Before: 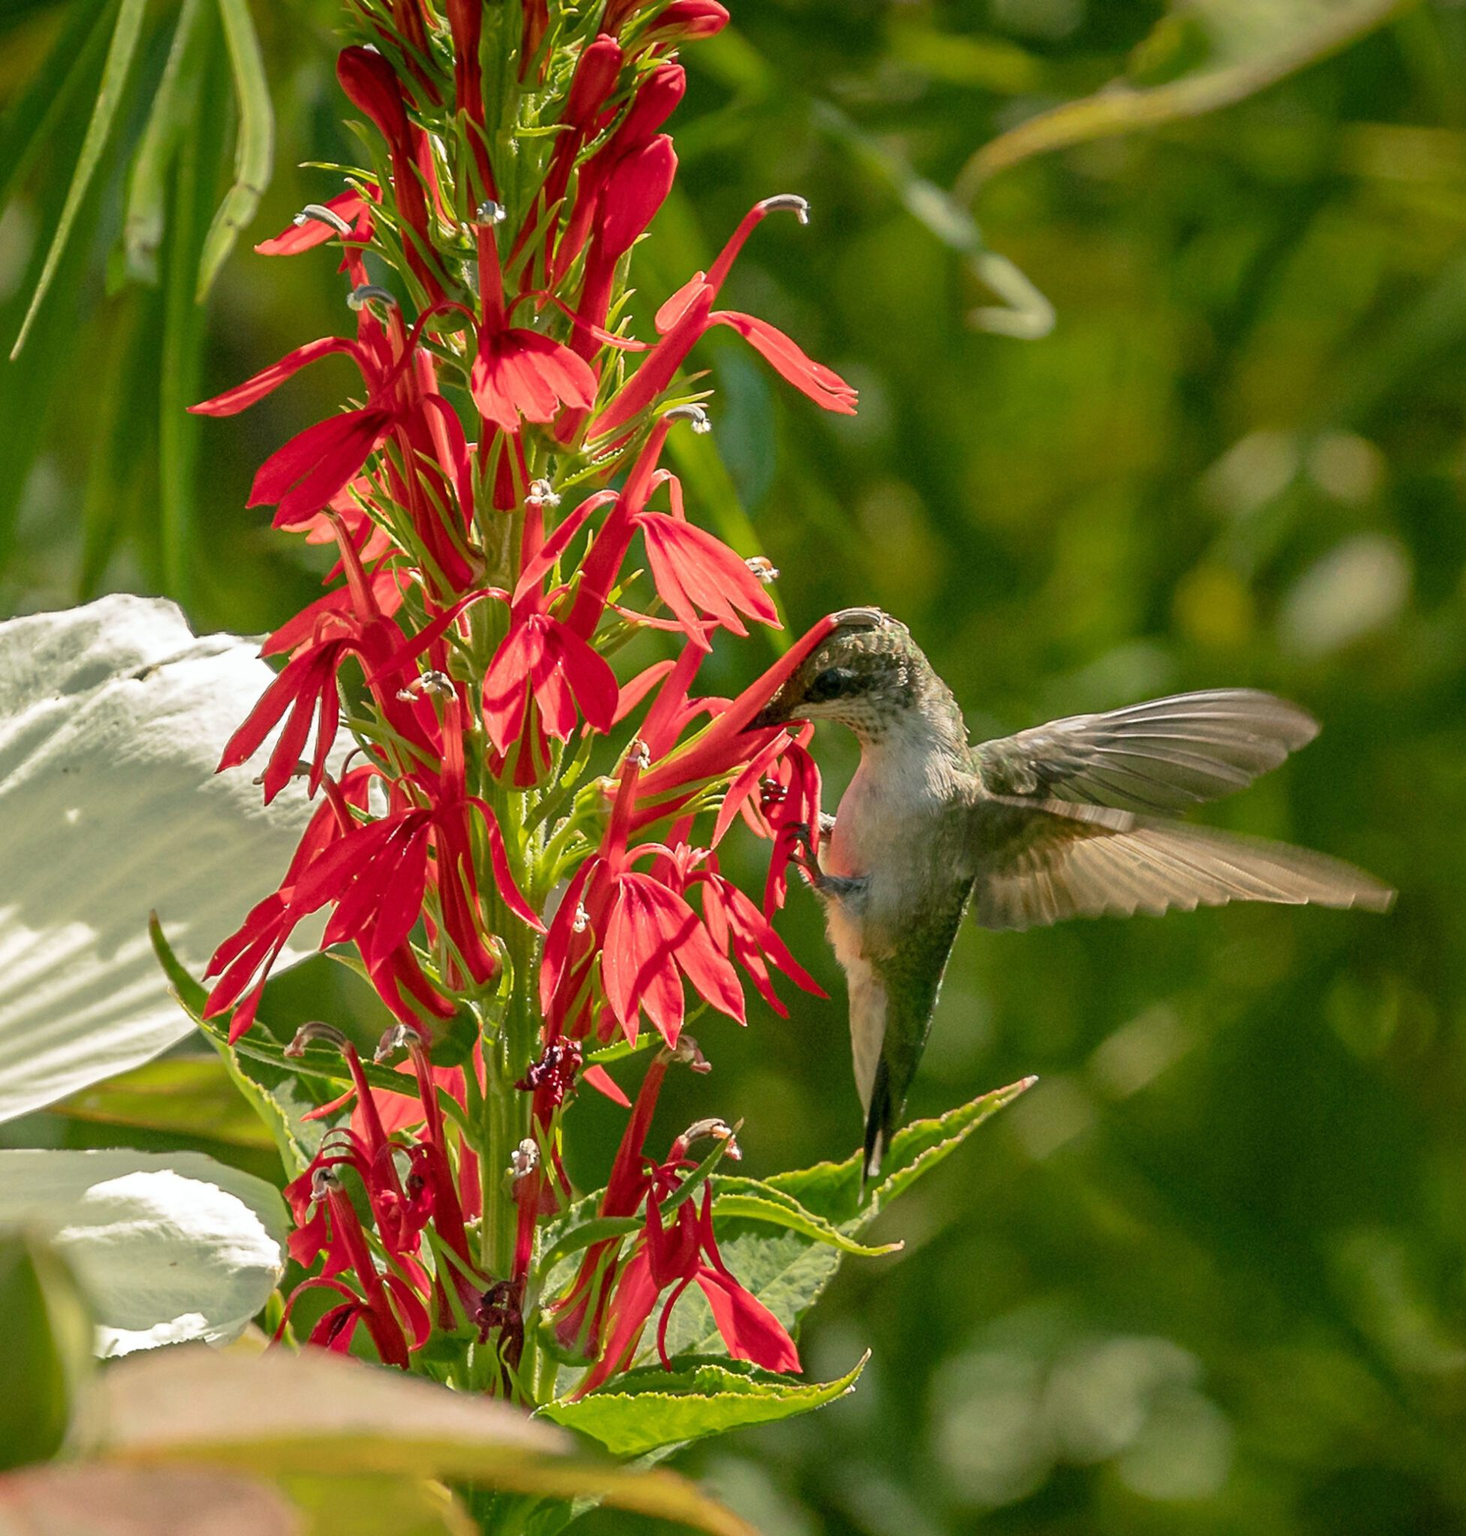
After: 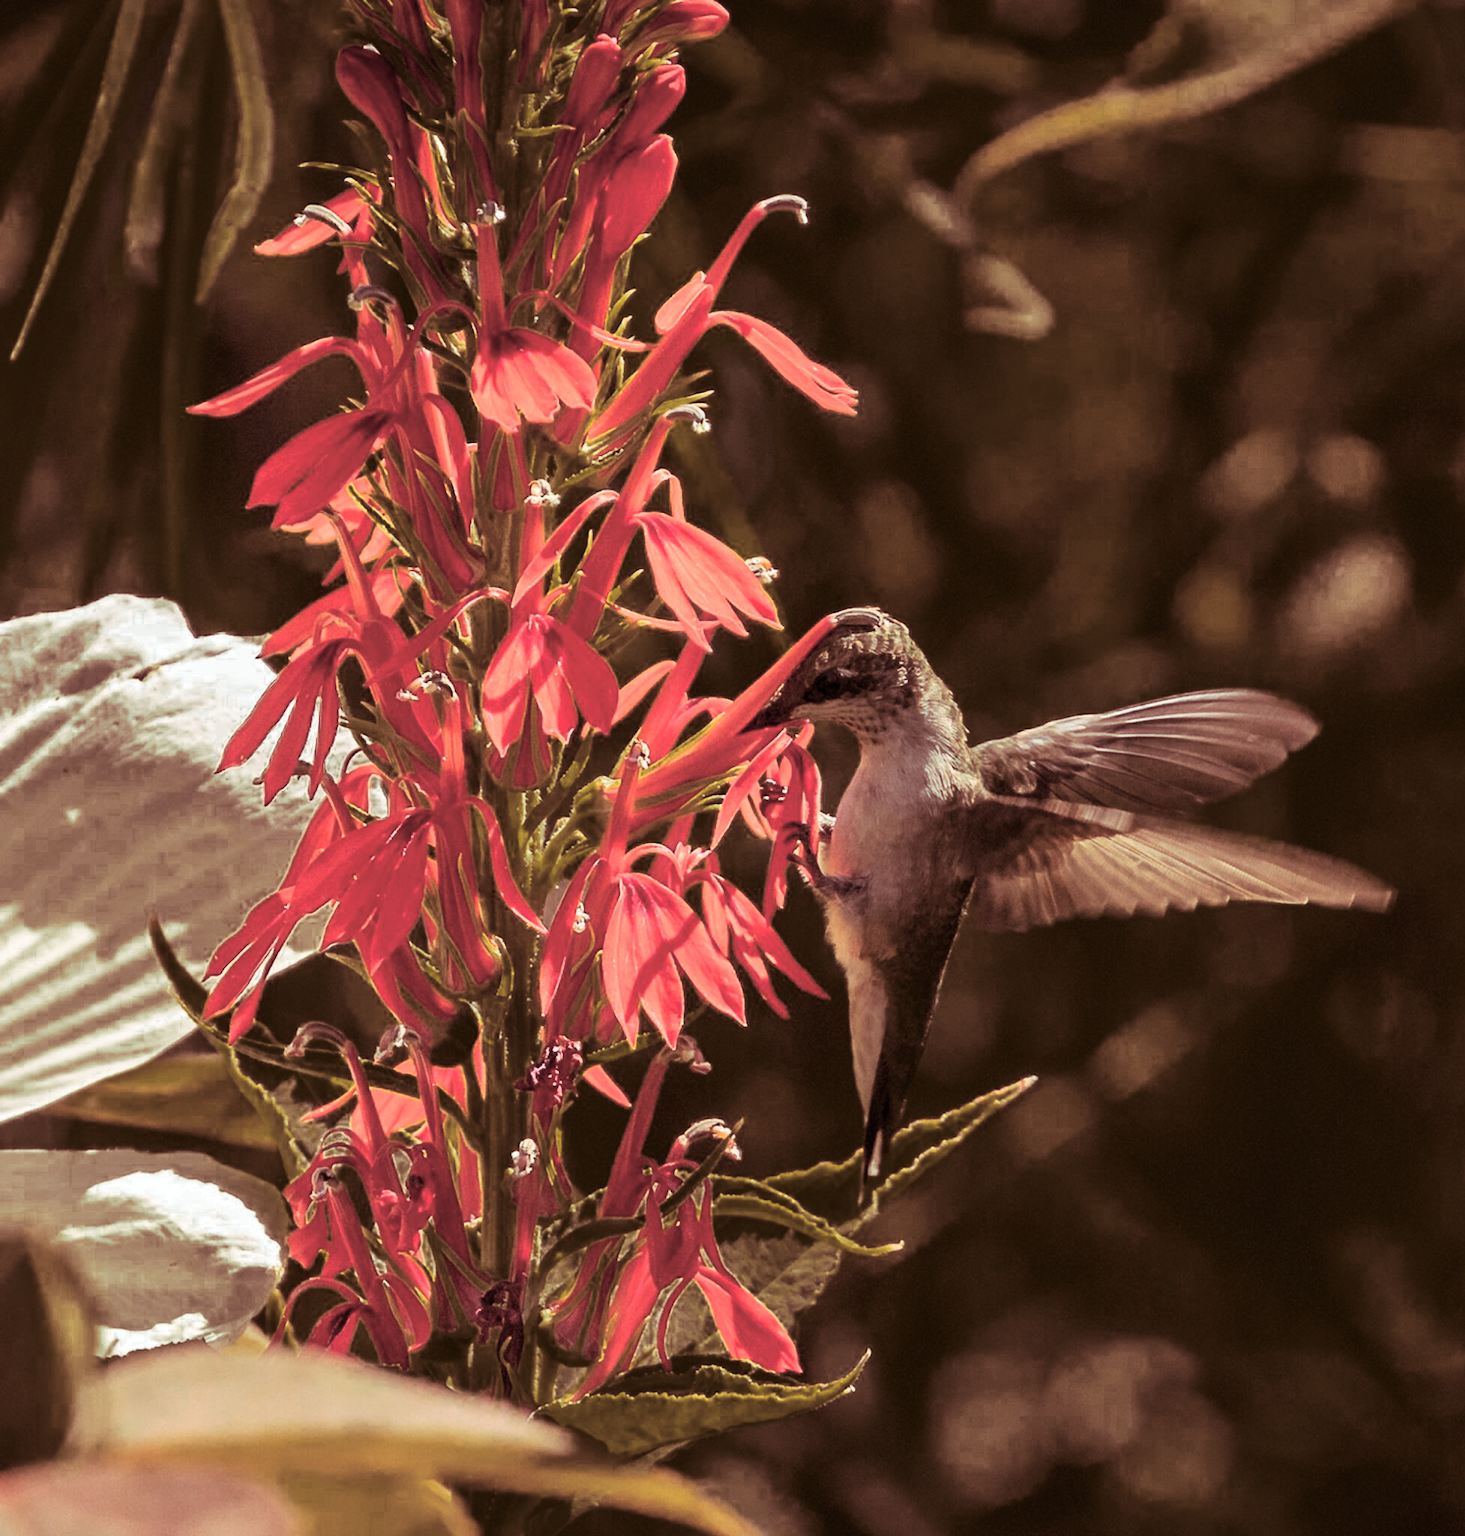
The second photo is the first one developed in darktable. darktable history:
split-toning: highlights › hue 187.2°, highlights › saturation 0.83, balance -68.05, compress 56.43%
color zones: curves: ch0 [(0.25, 0.5) (0.347, 0.092) (0.75, 0.5)]; ch1 [(0.25, 0.5) (0.33, 0.51) (0.75, 0.5)]
